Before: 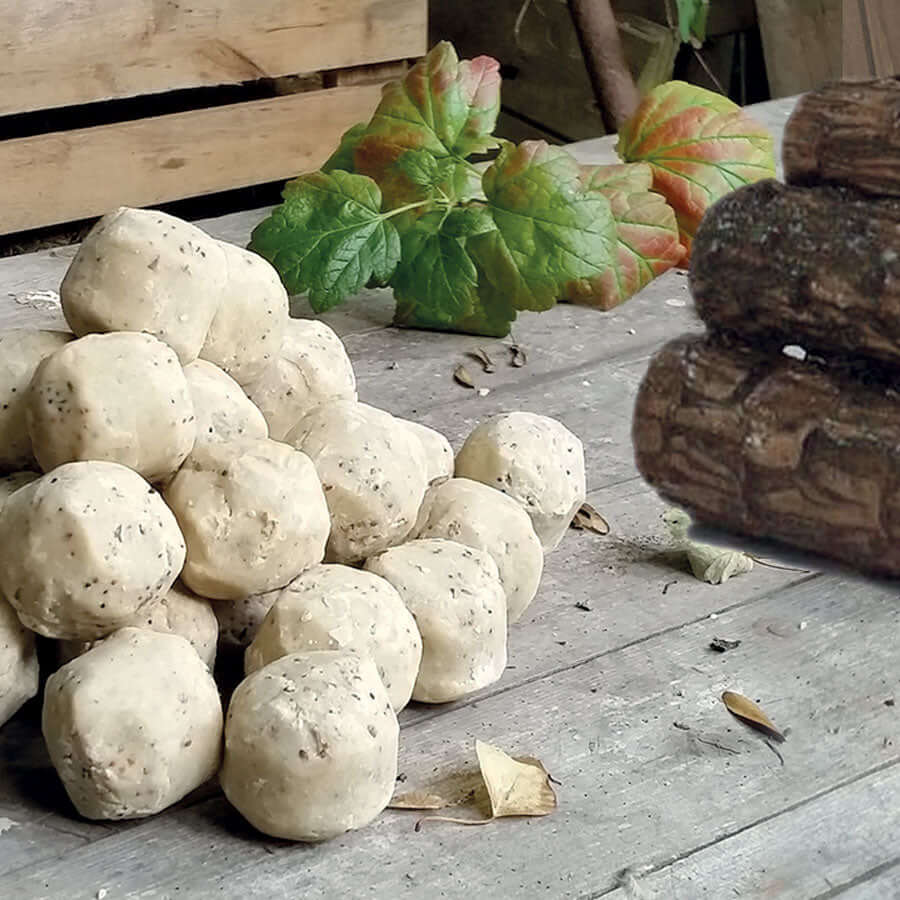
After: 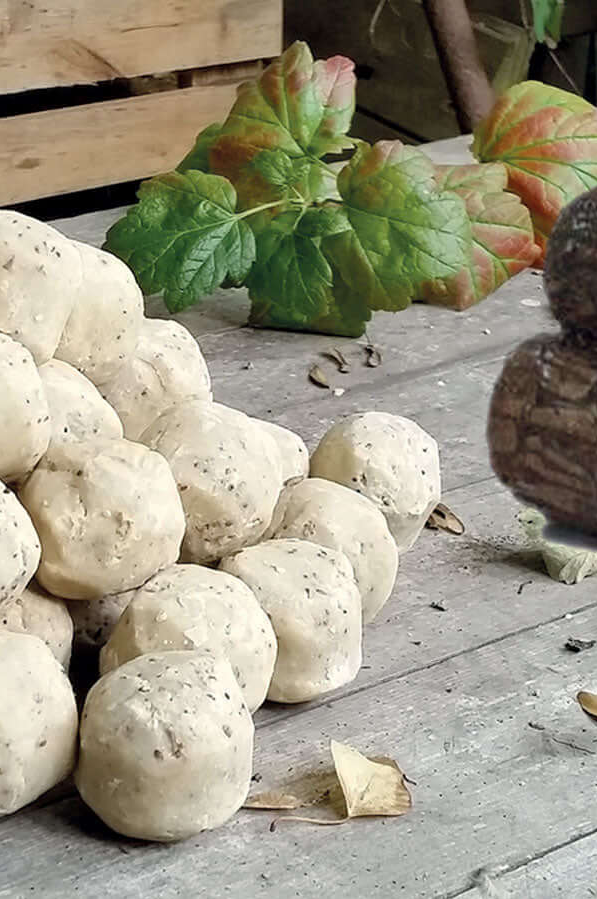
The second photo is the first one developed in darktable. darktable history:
crop and rotate: left 16.207%, right 17.375%
